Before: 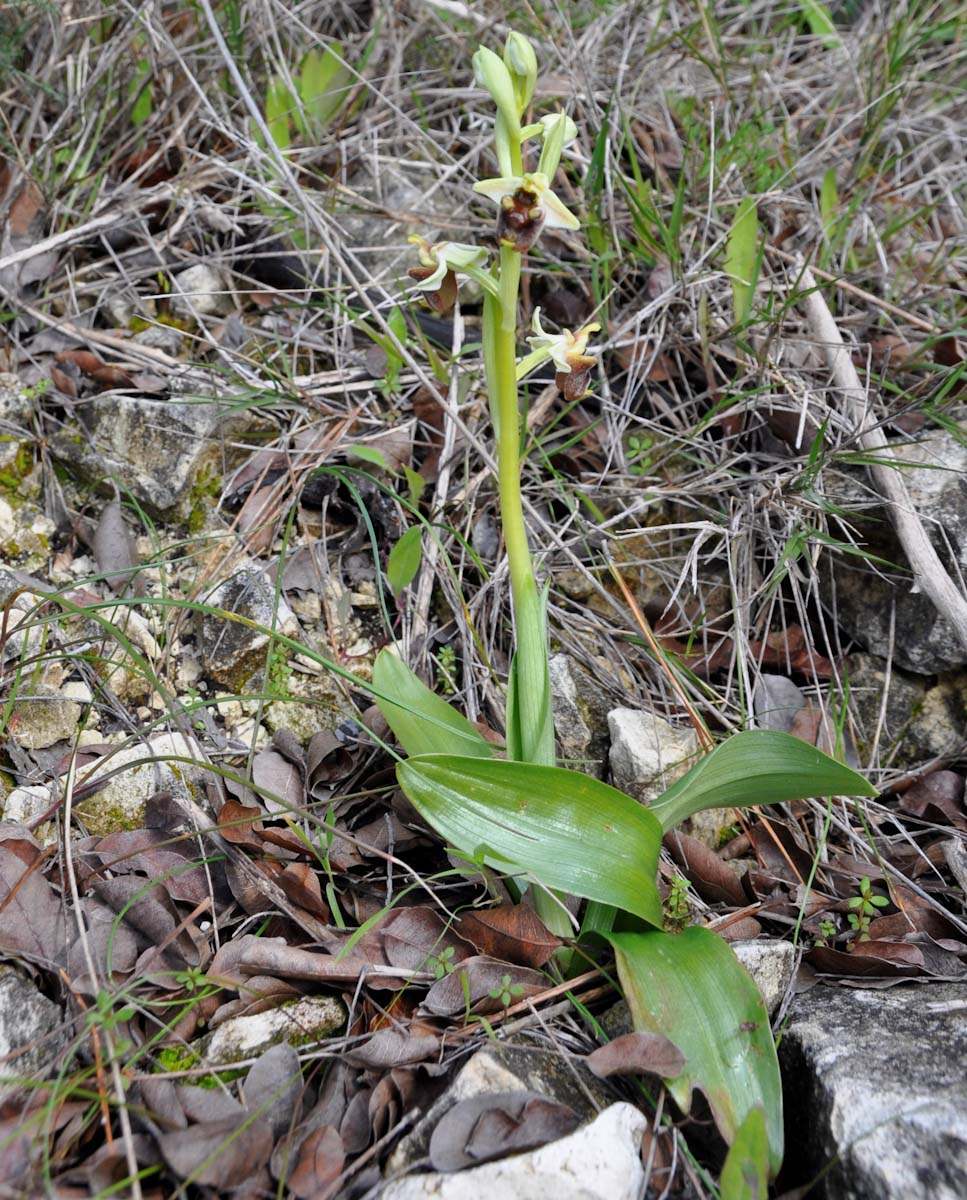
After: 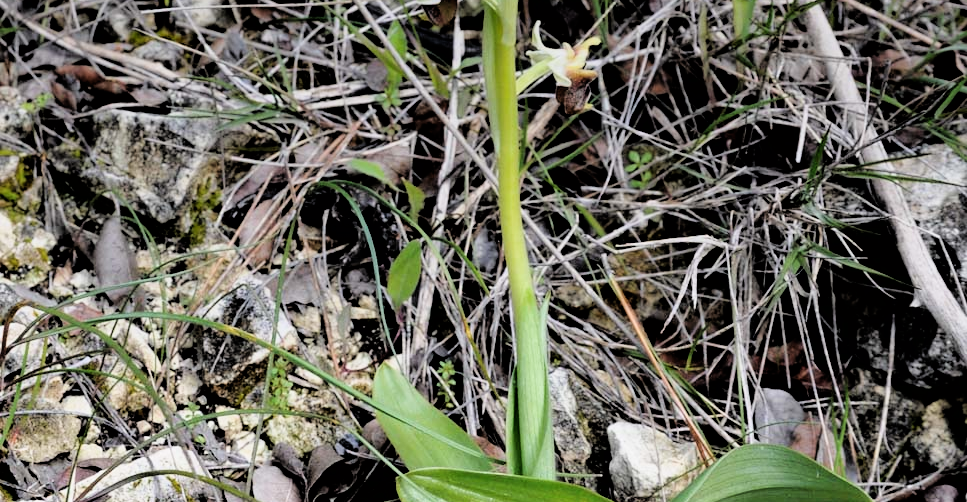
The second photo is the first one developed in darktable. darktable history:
crop and rotate: top 23.84%, bottom 34.294%
graduated density: on, module defaults
filmic rgb: black relative exposure -3.31 EV, white relative exposure 3.45 EV, hardness 2.36, contrast 1.103
tone equalizer: -8 EV -0.75 EV, -7 EV -0.7 EV, -6 EV -0.6 EV, -5 EV -0.4 EV, -3 EV 0.4 EV, -2 EV 0.6 EV, -1 EV 0.7 EV, +0 EV 0.75 EV, edges refinement/feathering 500, mask exposure compensation -1.57 EV, preserve details no
